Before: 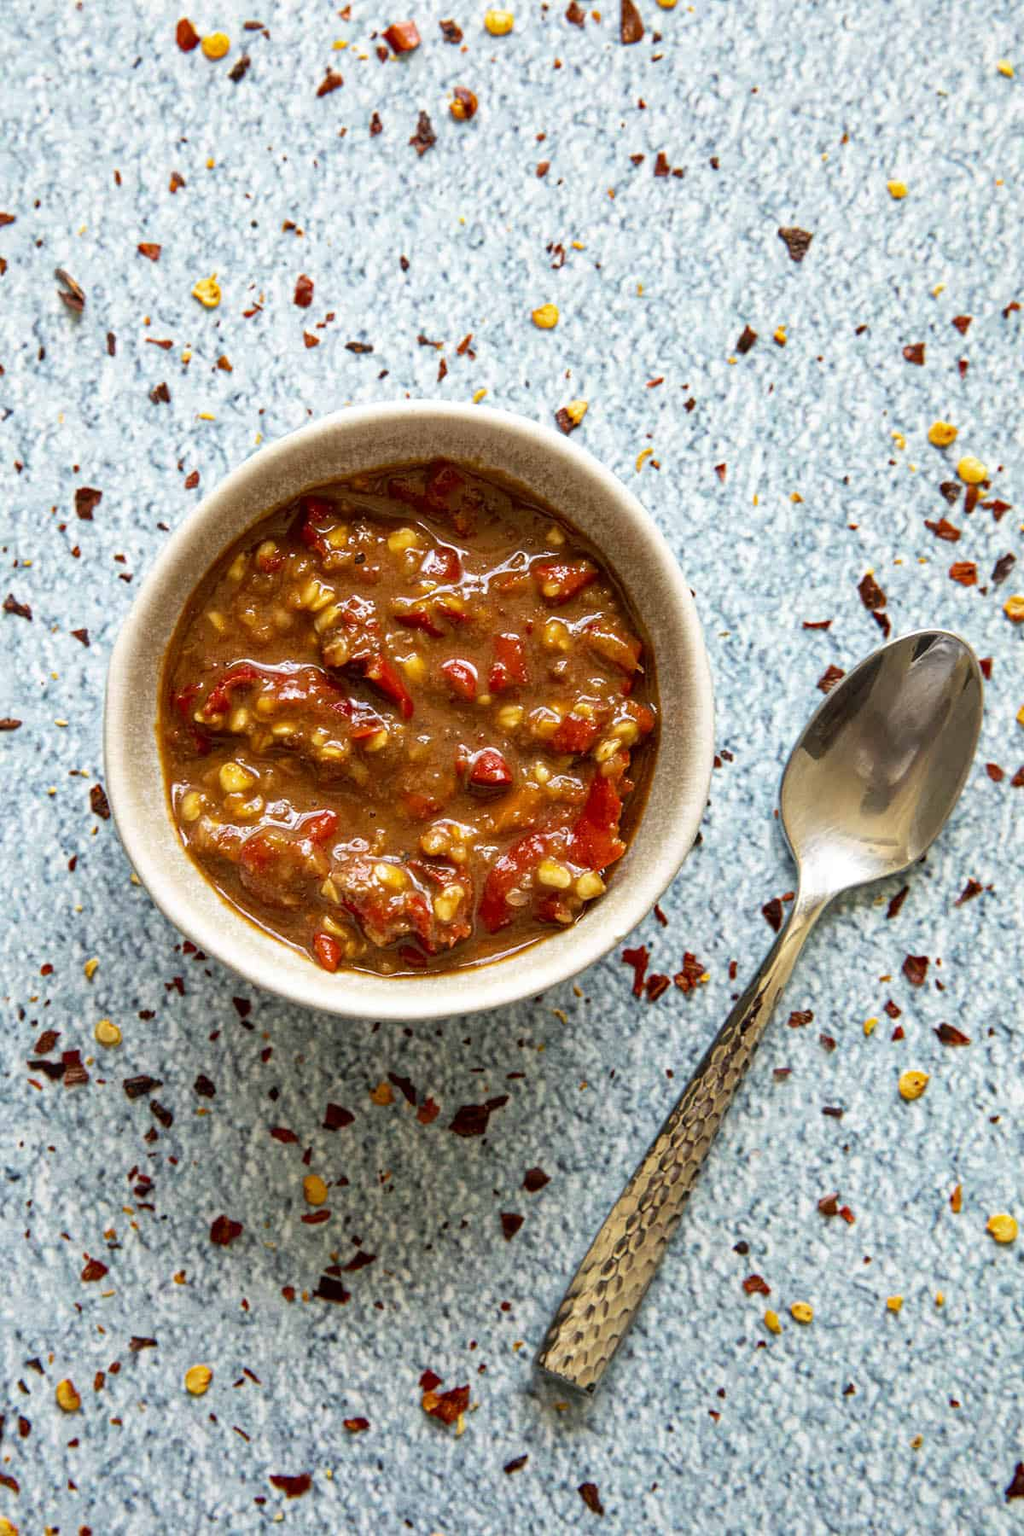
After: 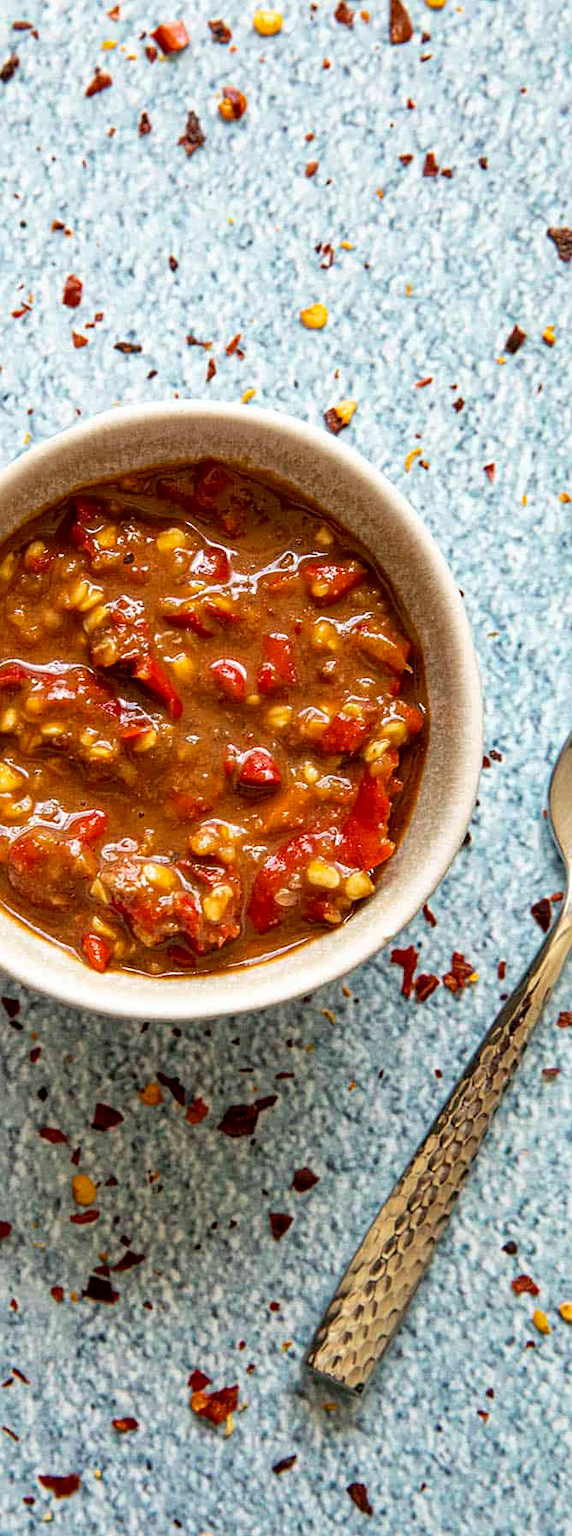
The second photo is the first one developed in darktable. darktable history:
sharpen: amount 0.217
crop and rotate: left 22.642%, right 21.365%
